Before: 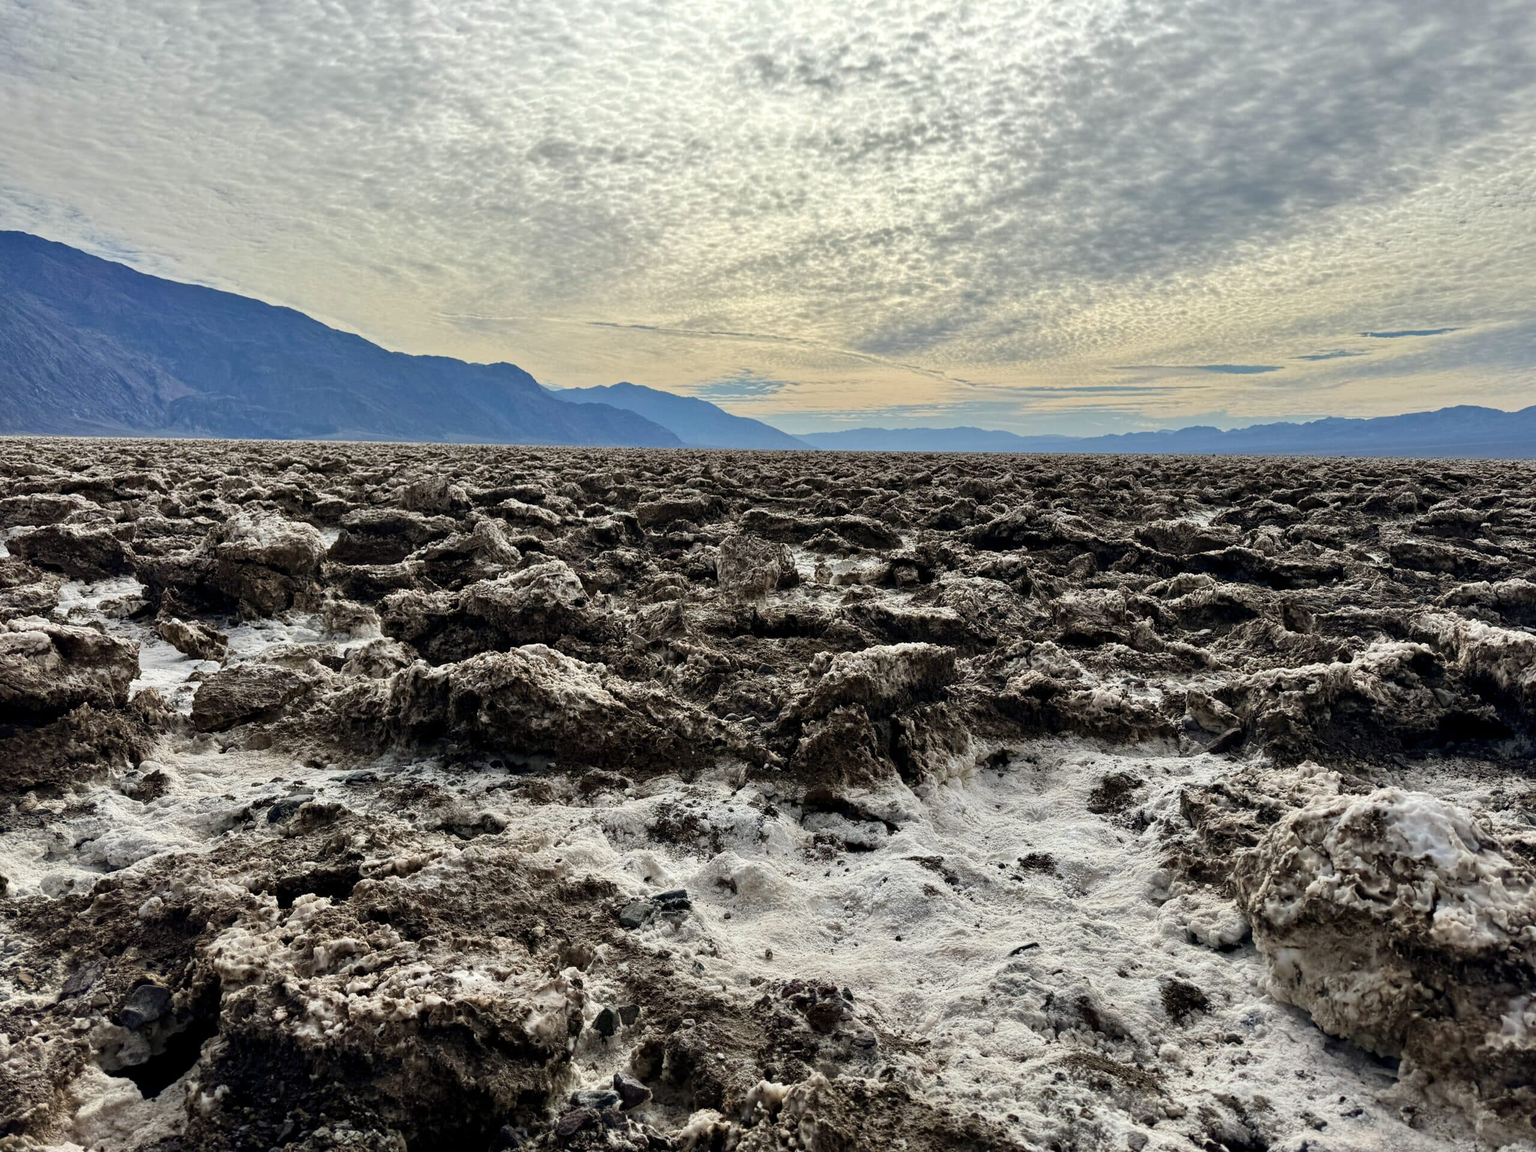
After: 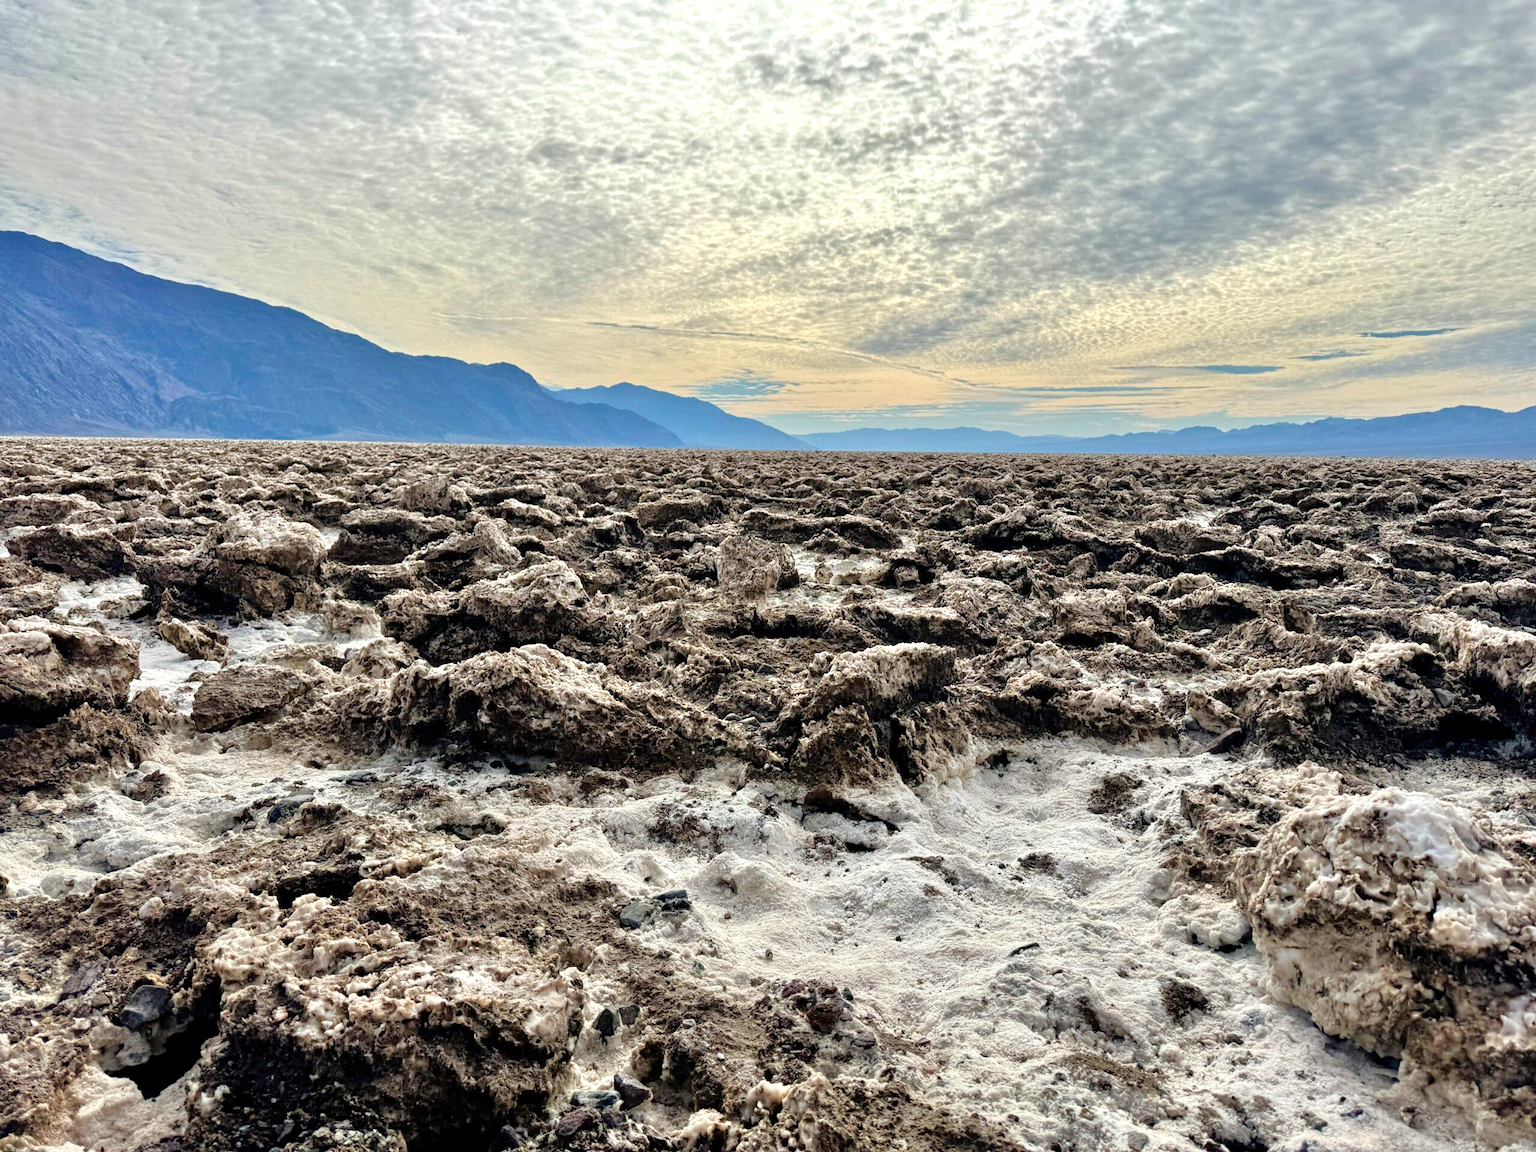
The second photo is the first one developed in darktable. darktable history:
exposure: exposure 0.236 EV, compensate highlight preservation false
tone equalizer: -7 EV 0.15 EV, -6 EV 0.6 EV, -5 EV 1.15 EV, -4 EV 1.33 EV, -3 EV 1.15 EV, -2 EV 0.6 EV, -1 EV 0.15 EV, mask exposure compensation -0.5 EV
